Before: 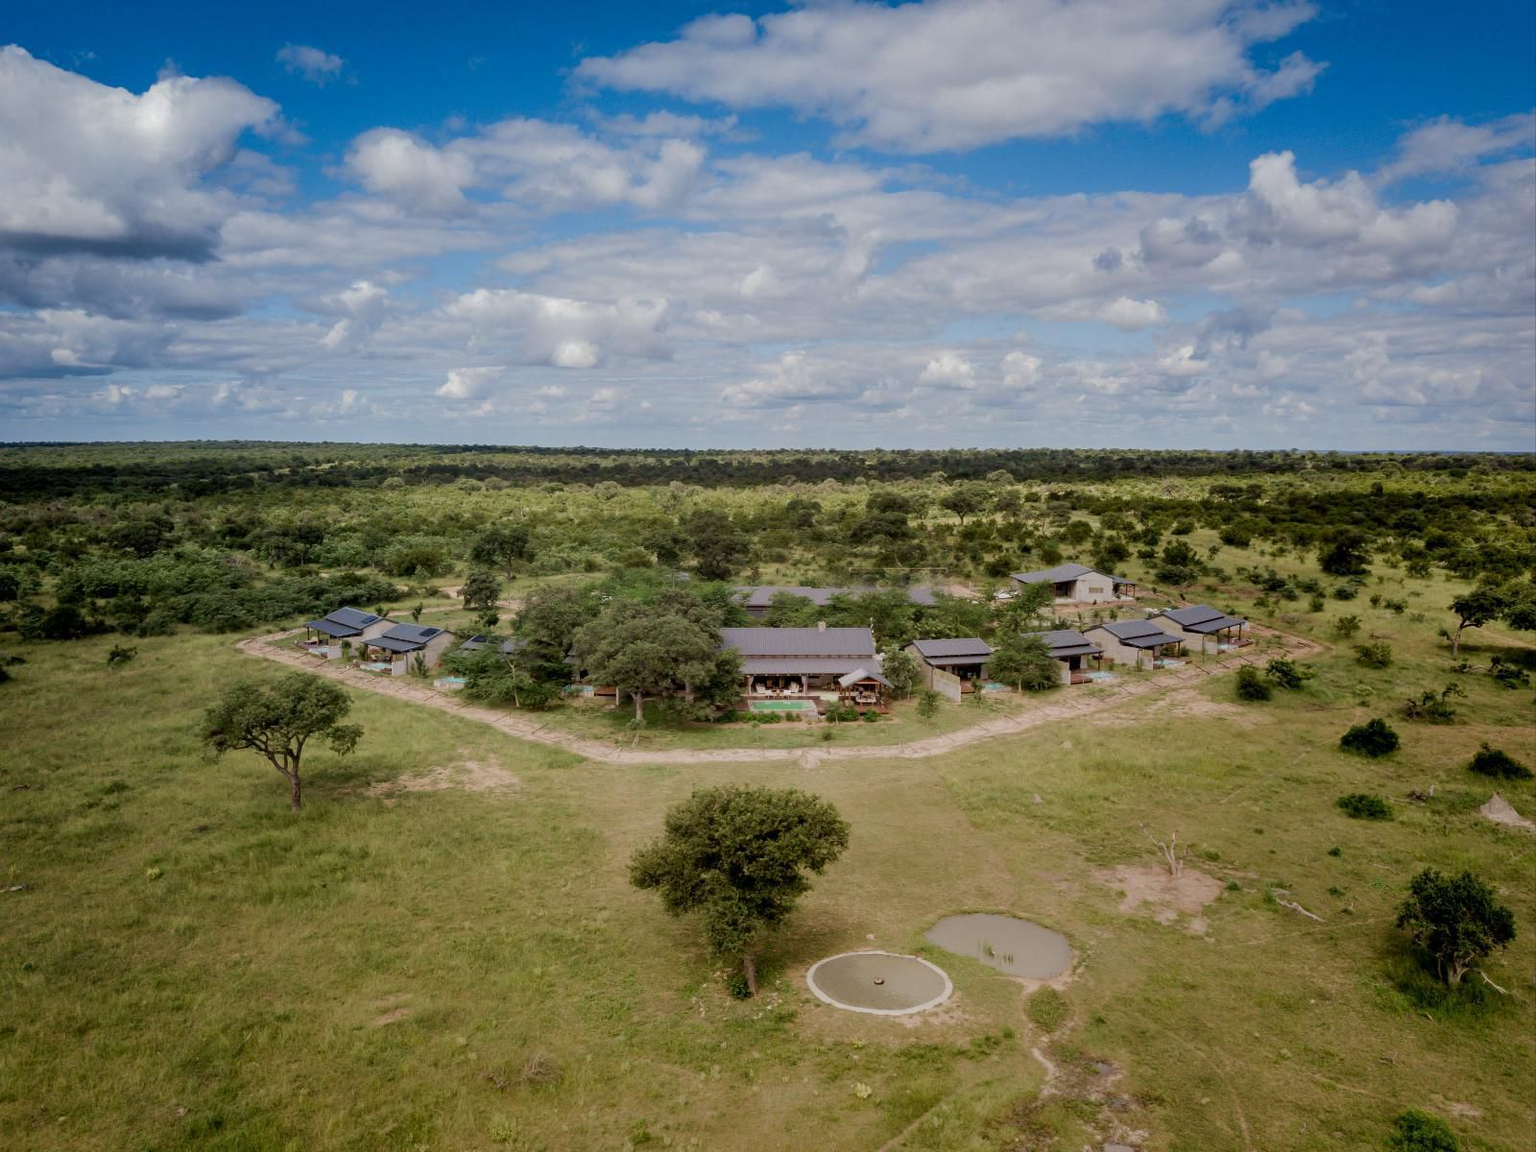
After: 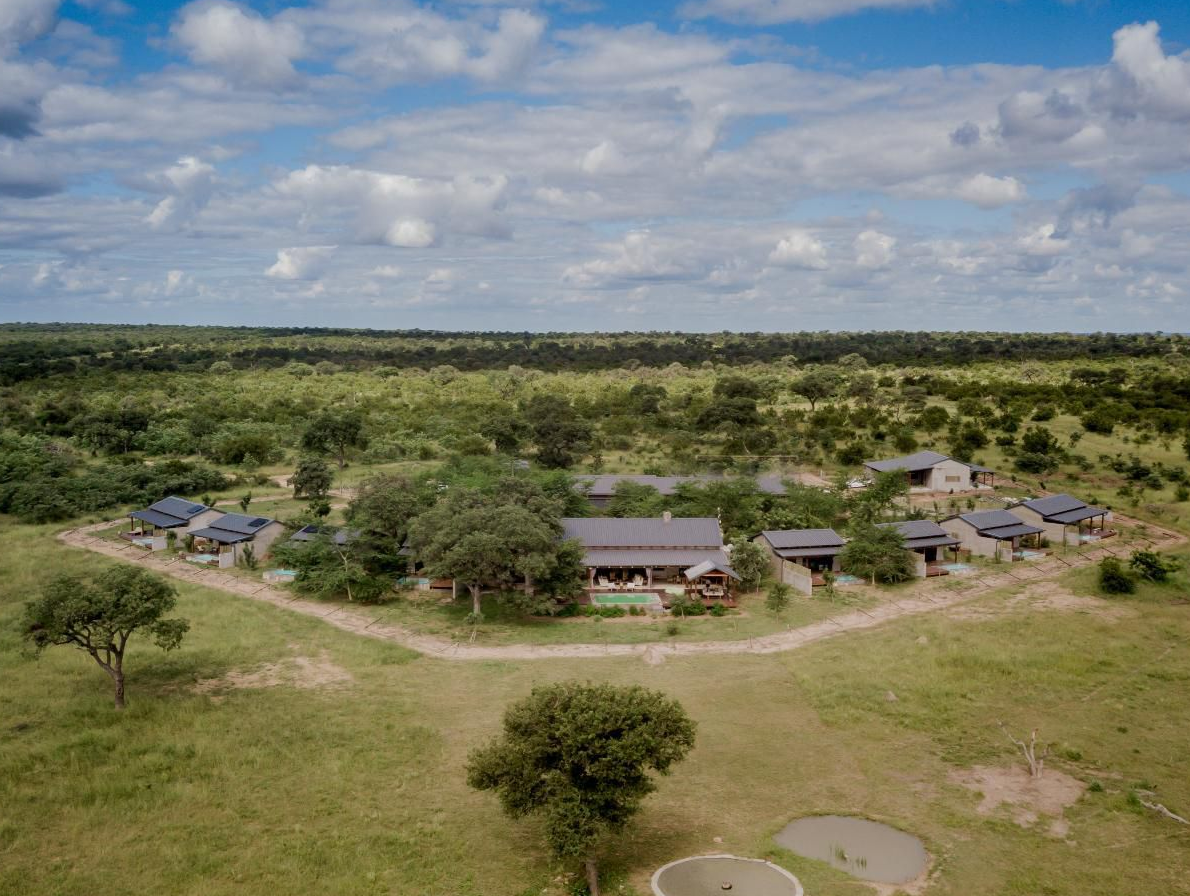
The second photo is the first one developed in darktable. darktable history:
crop and rotate: left 11.869%, top 11.352%, right 13.703%, bottom 13.902%
exposure: compensate highlight preservation false
